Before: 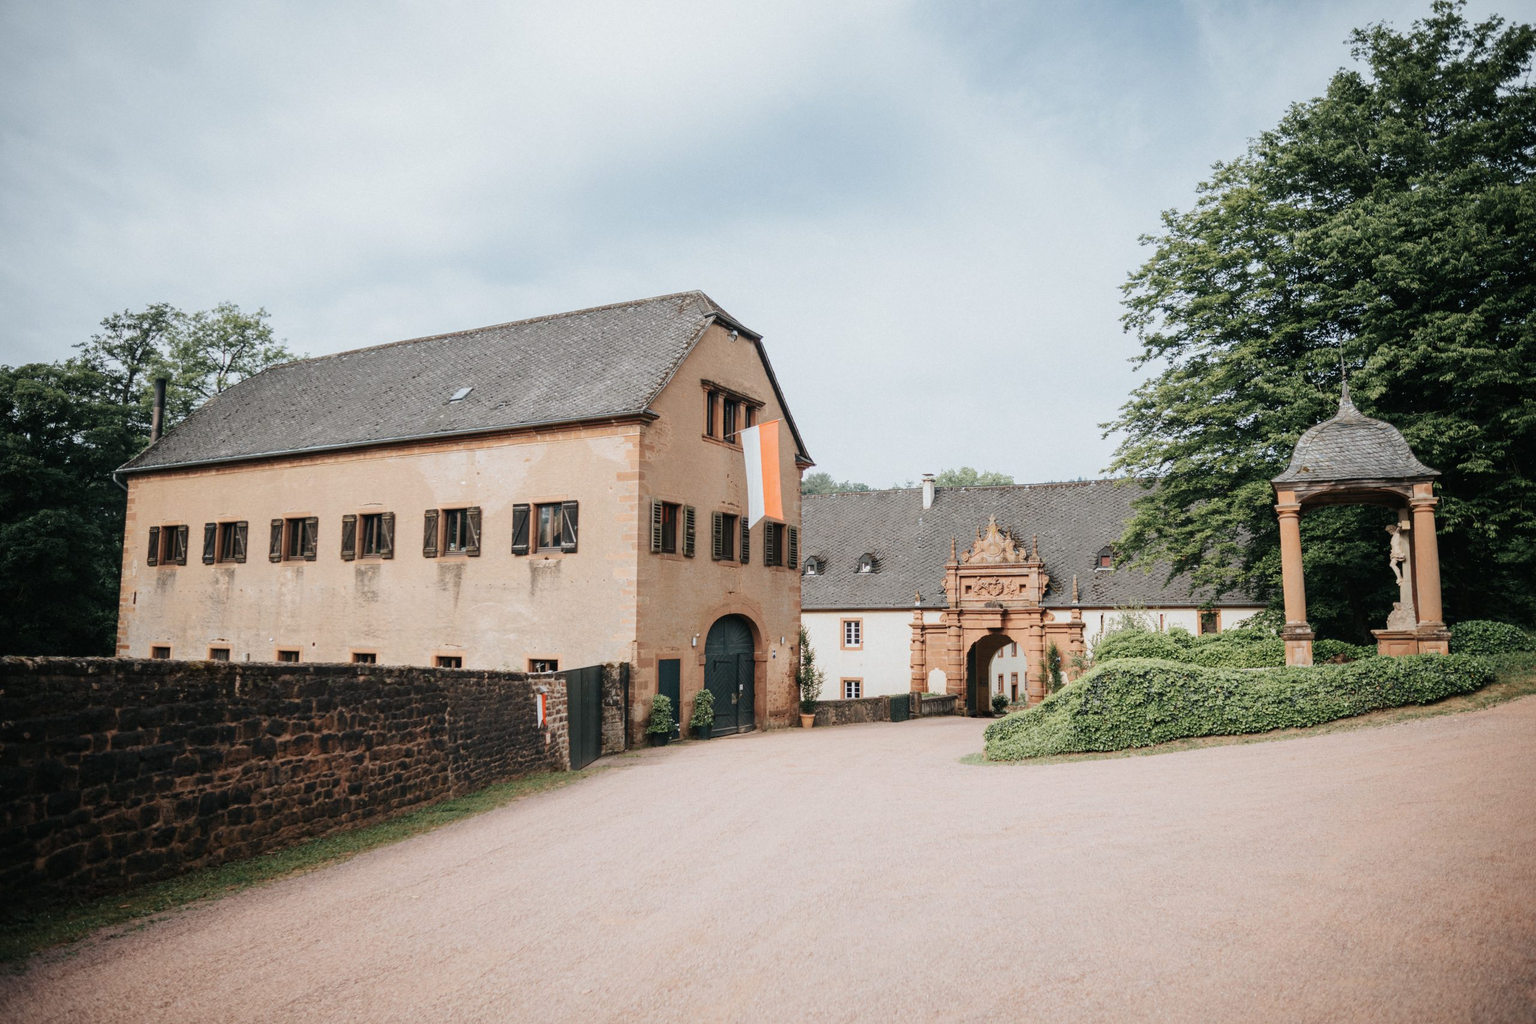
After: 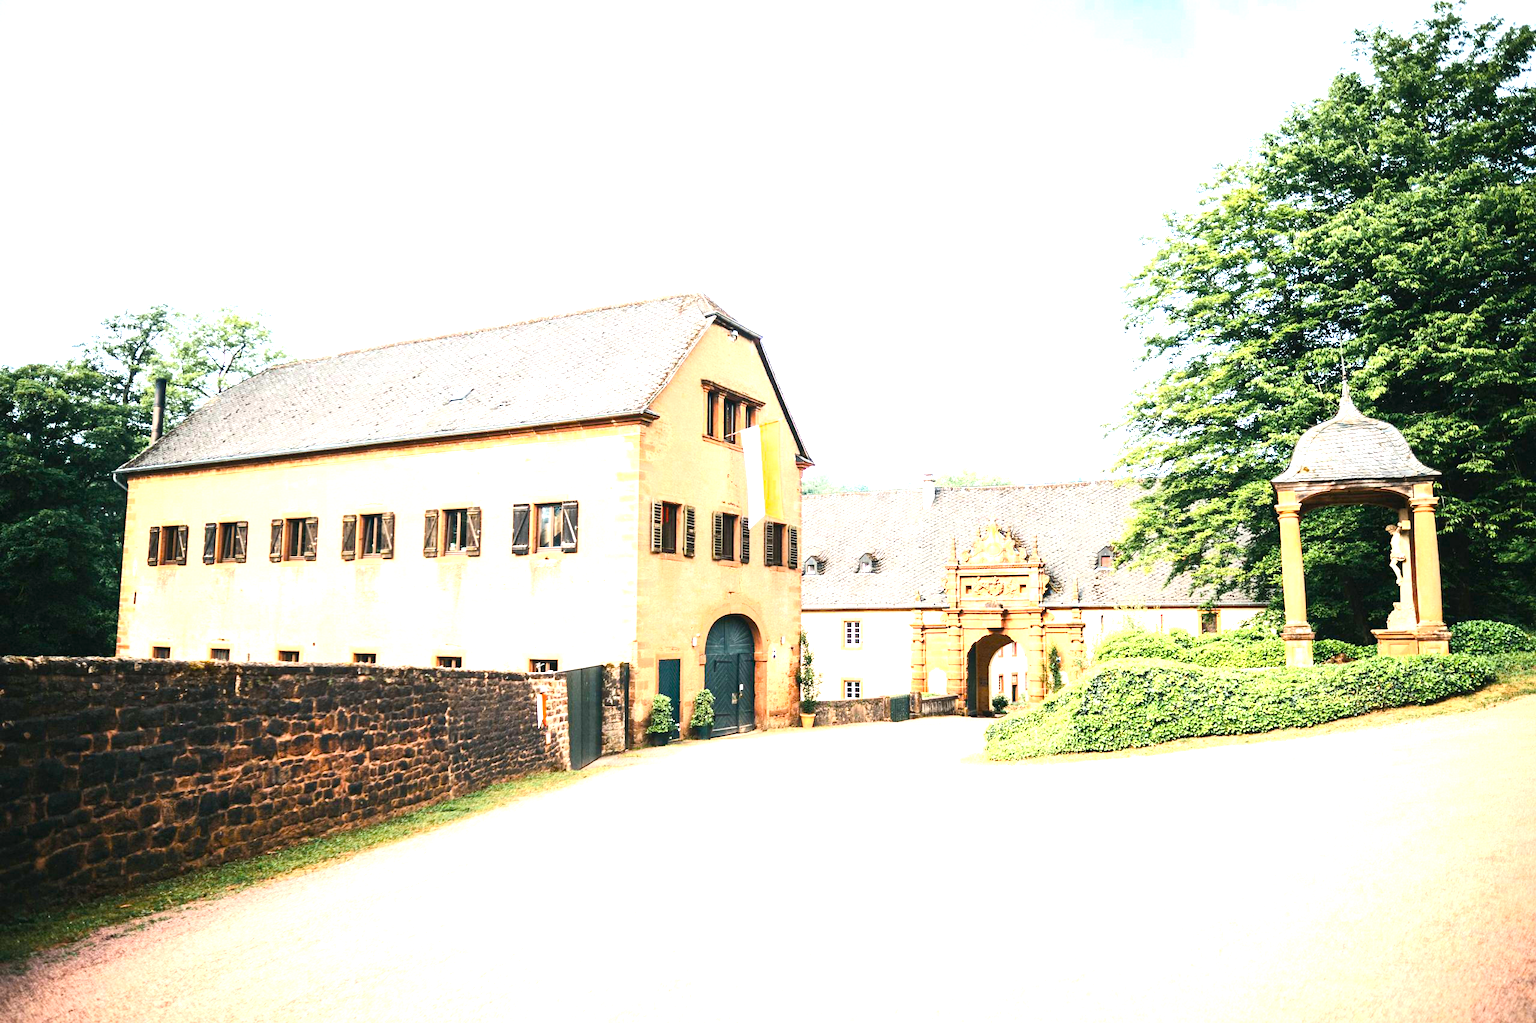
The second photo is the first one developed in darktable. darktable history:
contrast brightness saturation: contrast 0.2, brightness 0.15, saturation 0.14
exposure: exposure 1.5 EV, compensate highlight preservation false
color balance rgb: linear chroma grading › global chroma 16.62%, perceptual saturation grading › highlights -8.63%, perceptual saturation grading › mid-tones 18.66%, perceptual saturation grading › shadows 28.49%, perceptual brilliance grading › highlights 14.22%, perceptual brilliance grading › shadows -18.96%, global vibrance 27.71%
